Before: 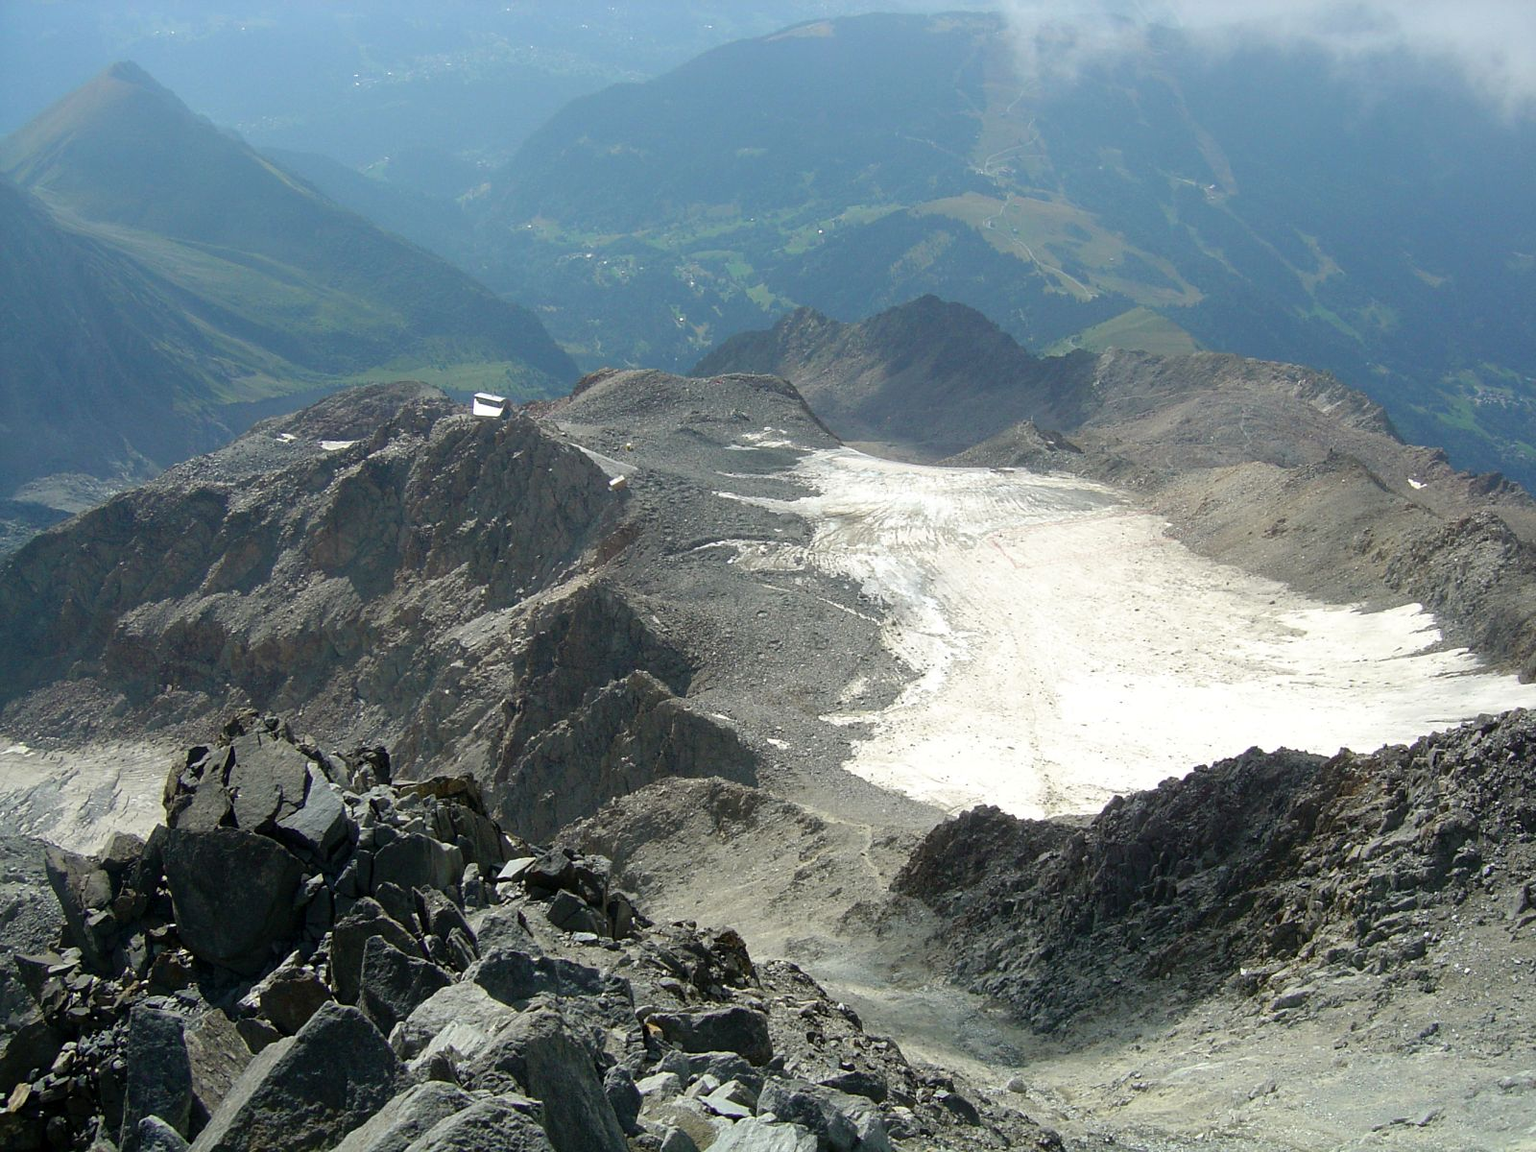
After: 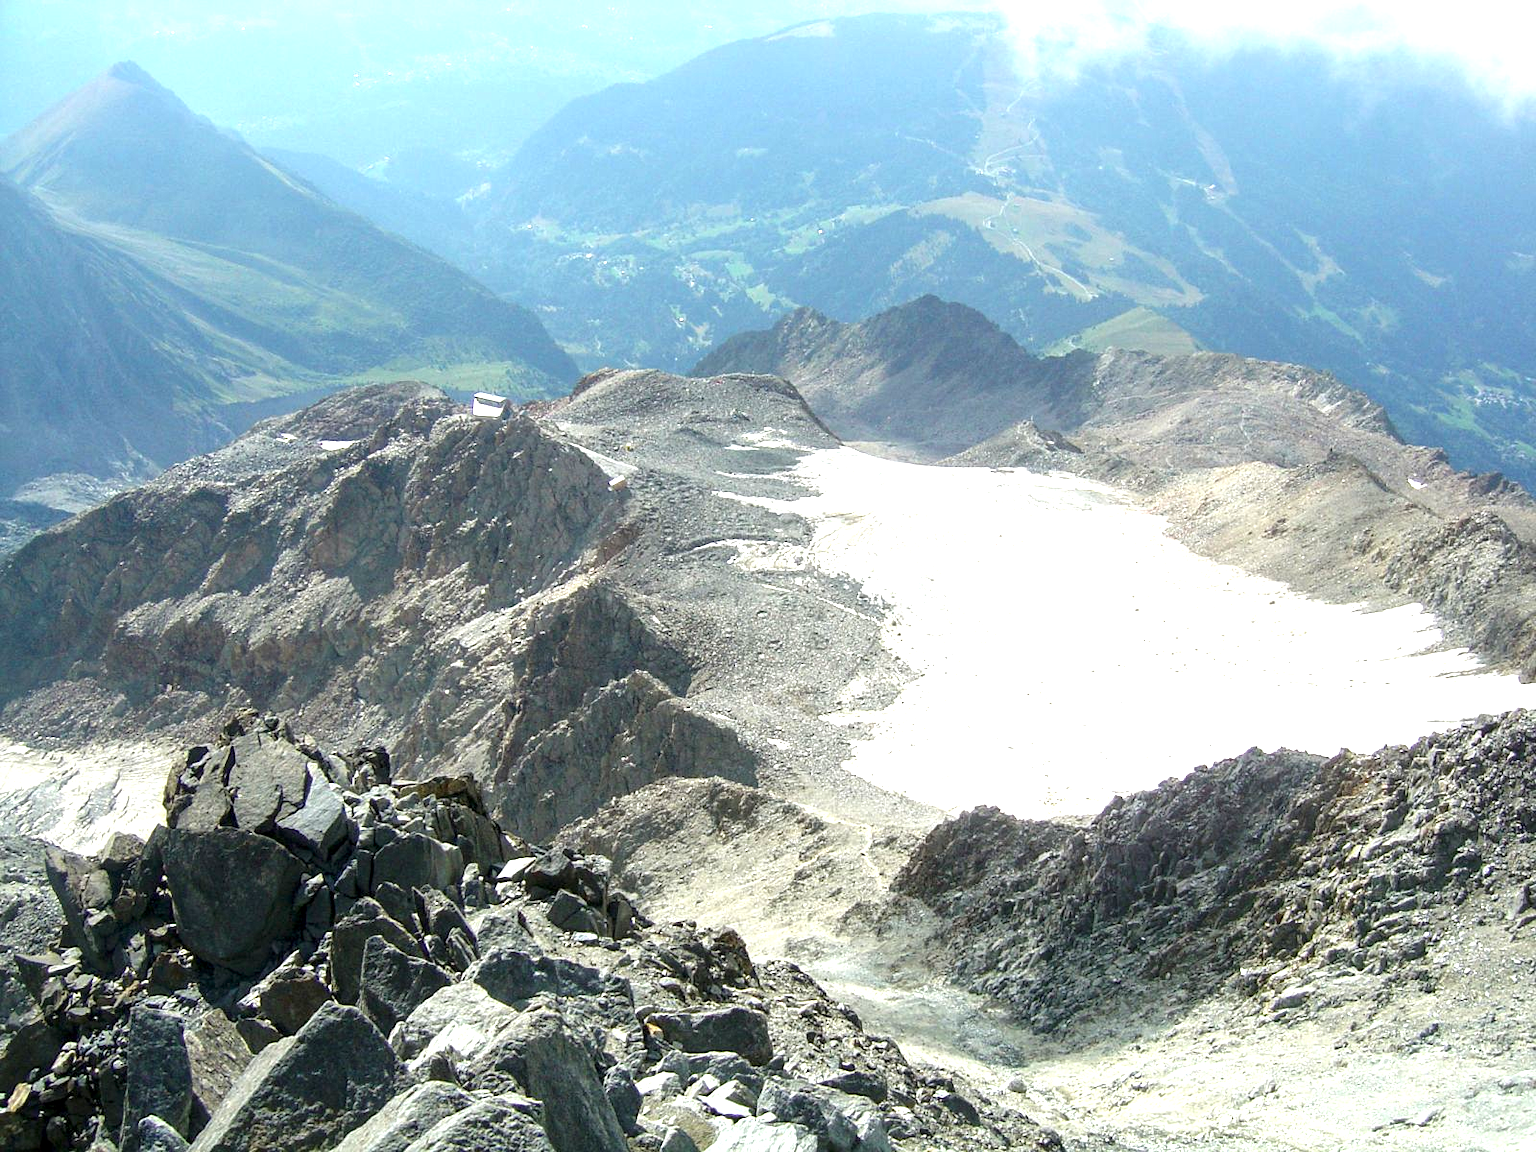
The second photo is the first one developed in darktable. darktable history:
local contrast: detail 130%
exposure: black level correction 0, exposure 1.2 EV, compensate highlight preservation false
